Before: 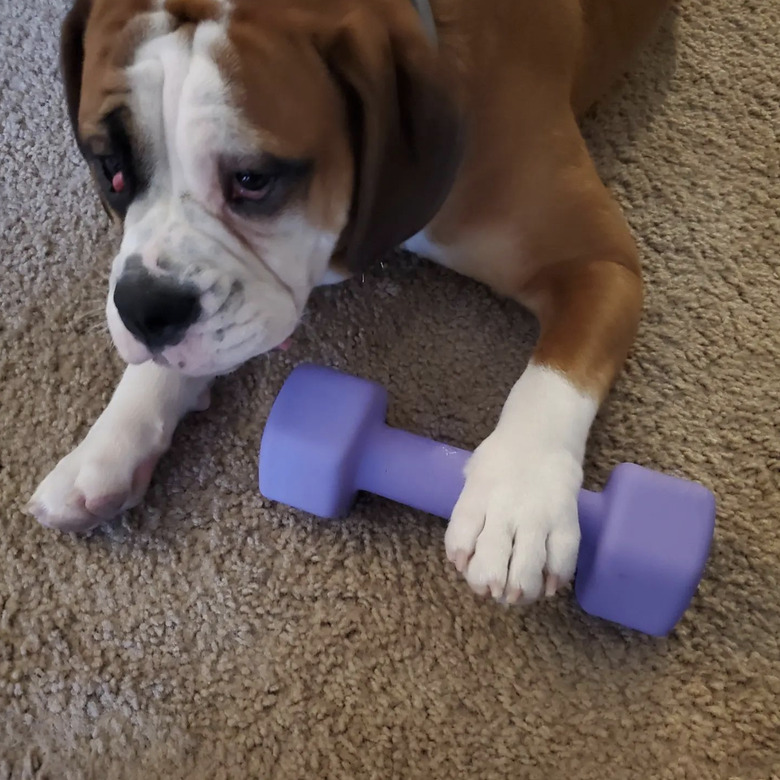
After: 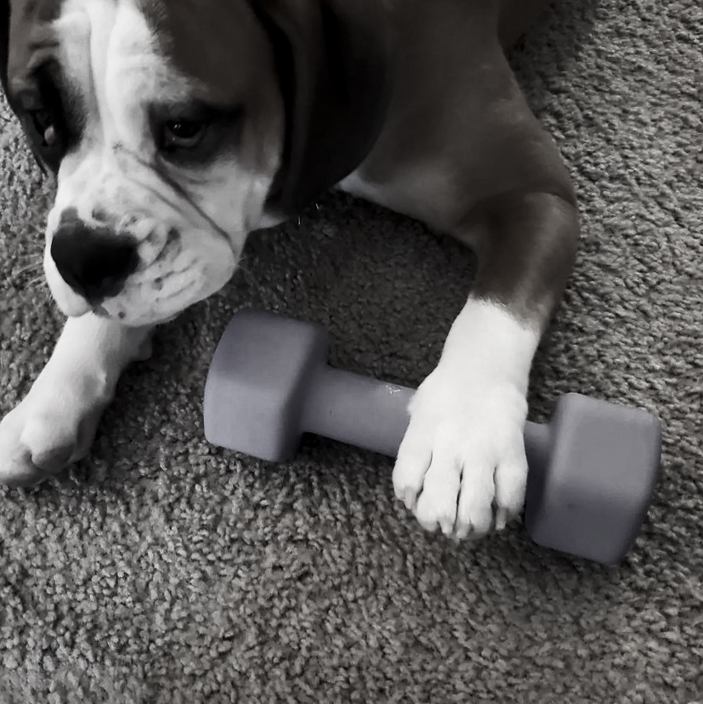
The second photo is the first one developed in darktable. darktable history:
crop and rotate: angle 2.62°, left 5.775%, top 5.708%
contrast brightness saturation: contrast 0.294
color zones: curves: ch0 [(0, 0.5) (0.125, 0.4) (0.25, 0.5) (0.375, 0.4) (0.5, 0.4) (0.625, 0.6) (0.75, 0.6) (0.875, 0.5)]; ch1 [(0, 0.35) (0.125, 0.45) (0.25, 0.35) (0.375, 0.35) (0.5, 0.35) (0.625, 0.35) (0.75, 0.45) (0.875, 0.35)]; ch2 [(0, 0.6) (0.125, 0.5) (0.25, 0.5) (0.375, 0.6) (0.5, 0.6) (0.625, 0.5) (0.75, 0.5) (0.875, 0.5)]
color correction: highlights b* 0, saturation 0.162
local contrast: highlights 102%, shadows 98%, detail 120%, midtone range 0.2
